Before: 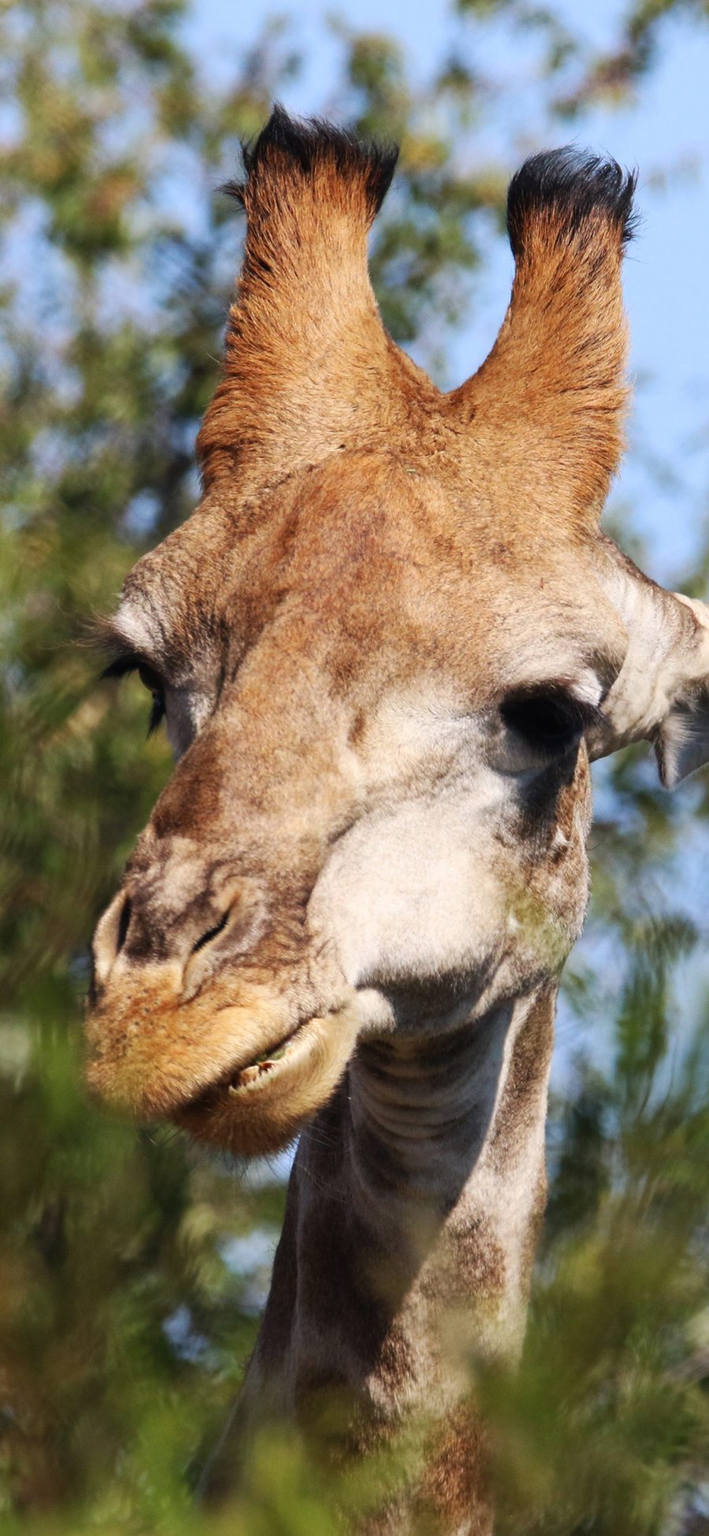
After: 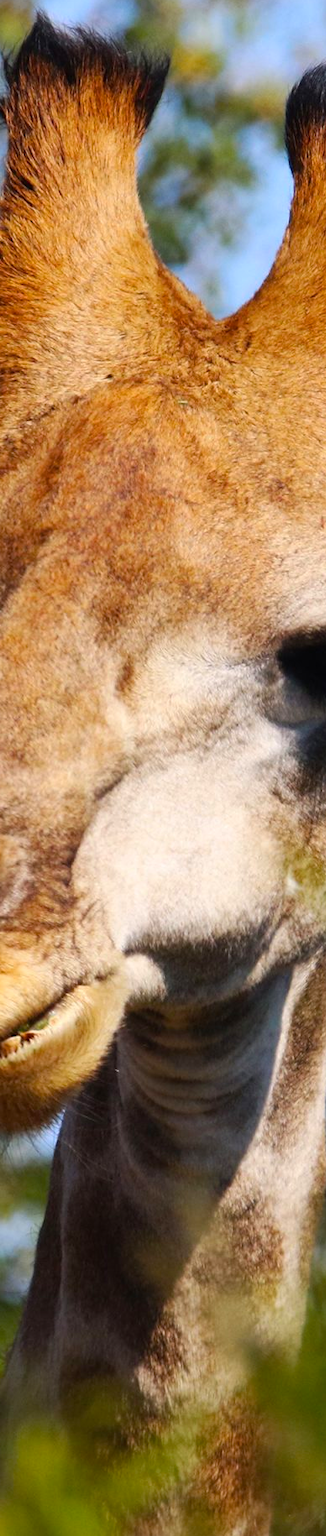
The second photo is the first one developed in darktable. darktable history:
crop: left 33.886%, top 6.083%, right 22.811%
color balance rgb: perceptual saturation grading › global saturation 30.424%
base curve: curves: ch0 [(0, 0) (0.297, 0.298) (1, 1)]
